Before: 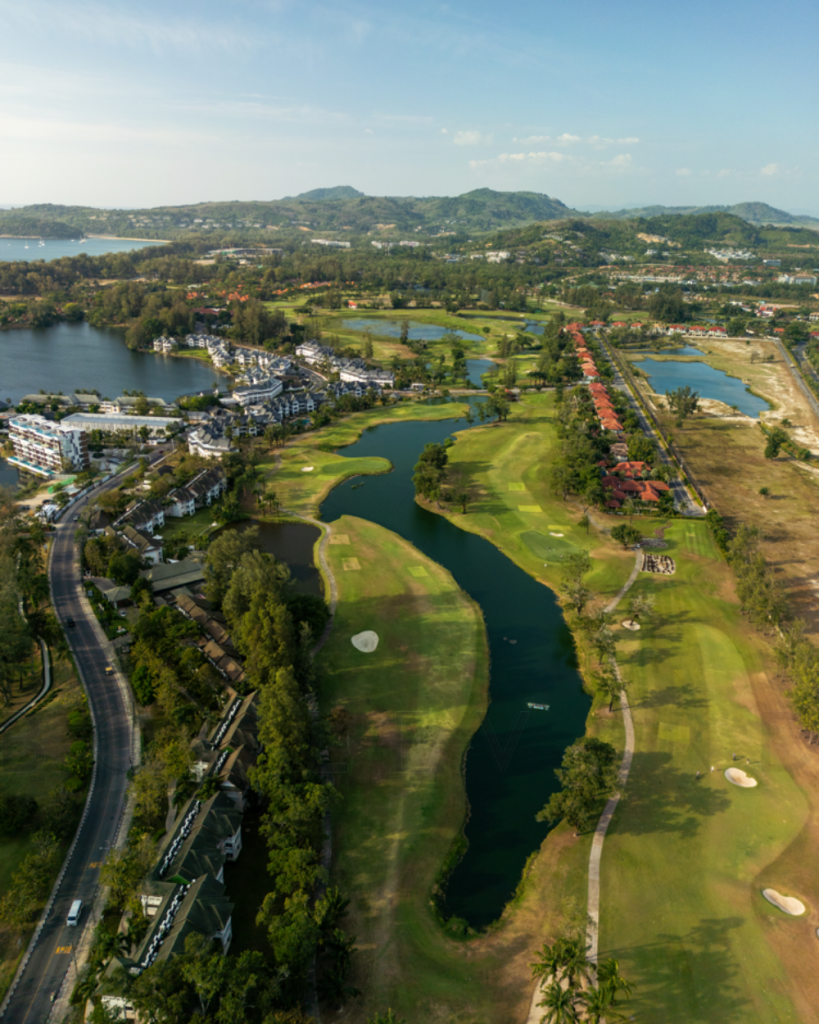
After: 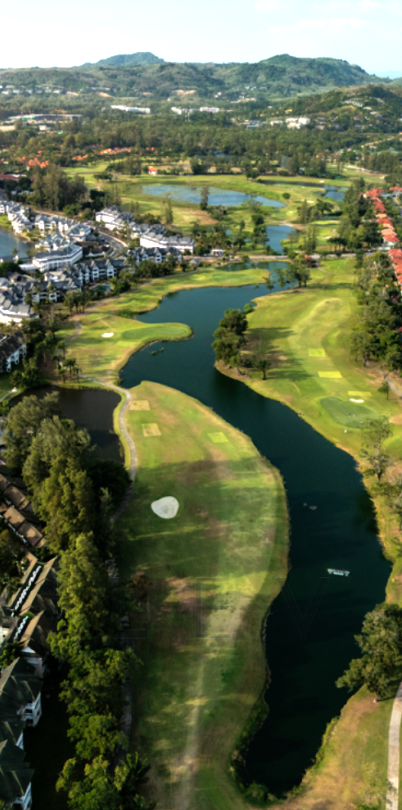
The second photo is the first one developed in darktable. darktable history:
crop and rotate: angle 0.011°, left 24.472%, top 13.129%, right 26.356%, bottom 7.662%
shadows and highlights: soften with gaussian
exposure: exposure -0.142 EV, compensate highlight preservation false
tone equalizer: -8 EV -1.09 EV, -7 EV -1.02 EV, -6 EV -0.894 EV, -5 EV -0.601 EV, -3 EV 0.589 EV, -2 EV 0.861 EV, -1 EV 1.01 EV, +0 EV 1.08 EV
color correction: highlights a* -0.091, highlights b* -5.54, shadows a* -0.13, shadows b* -0.077
